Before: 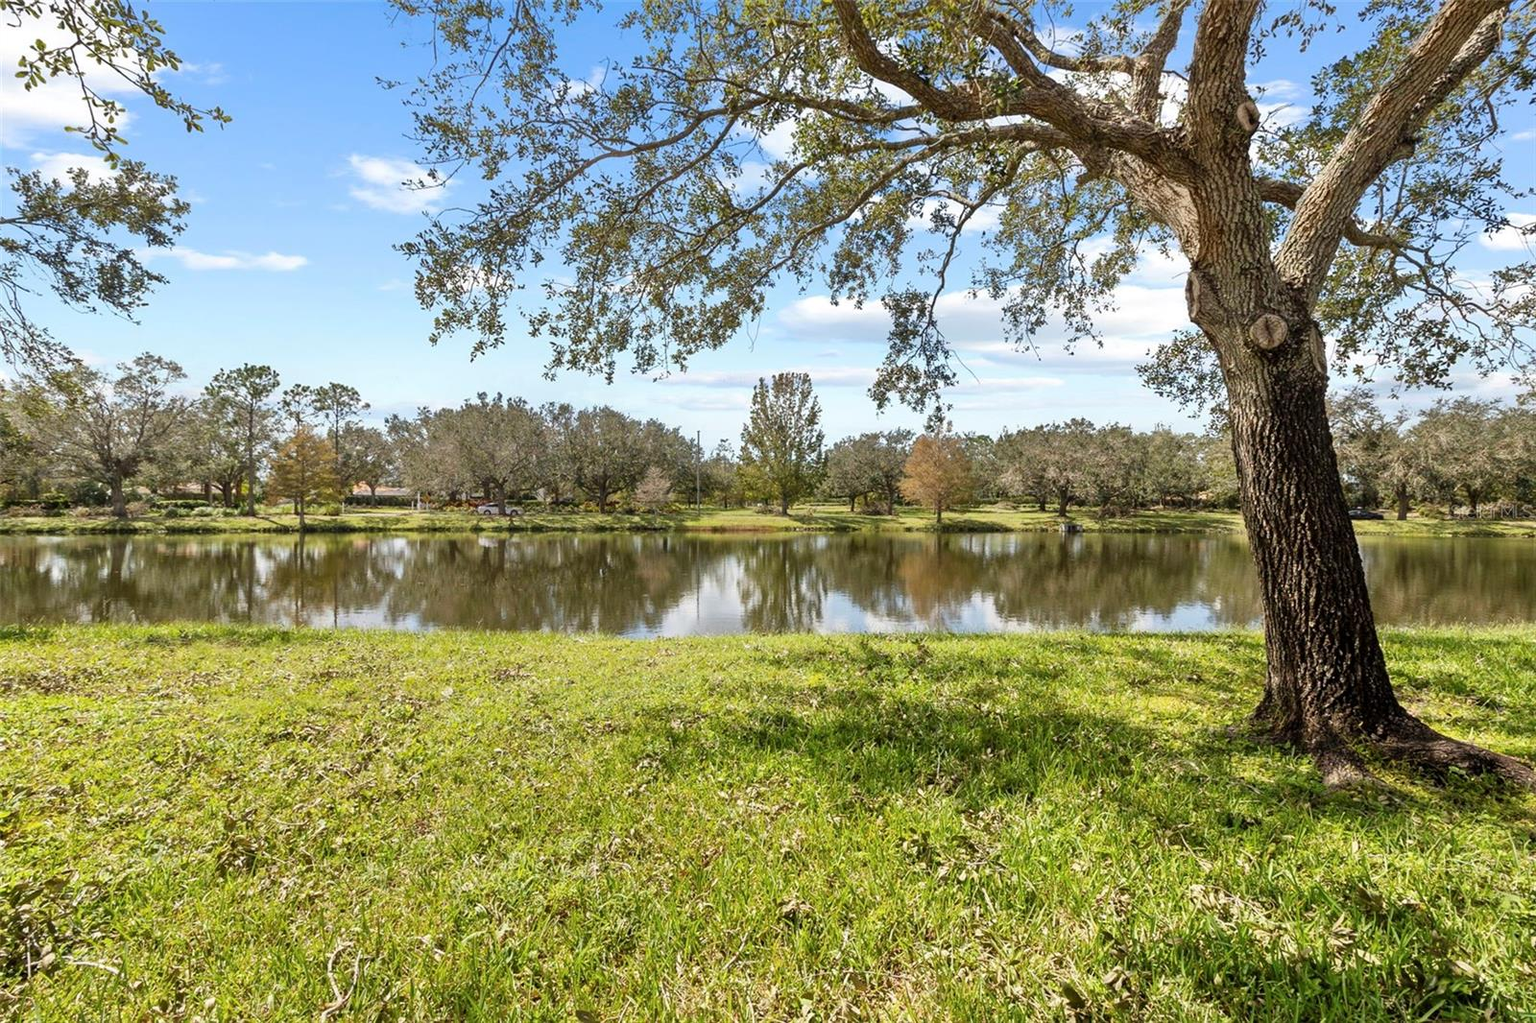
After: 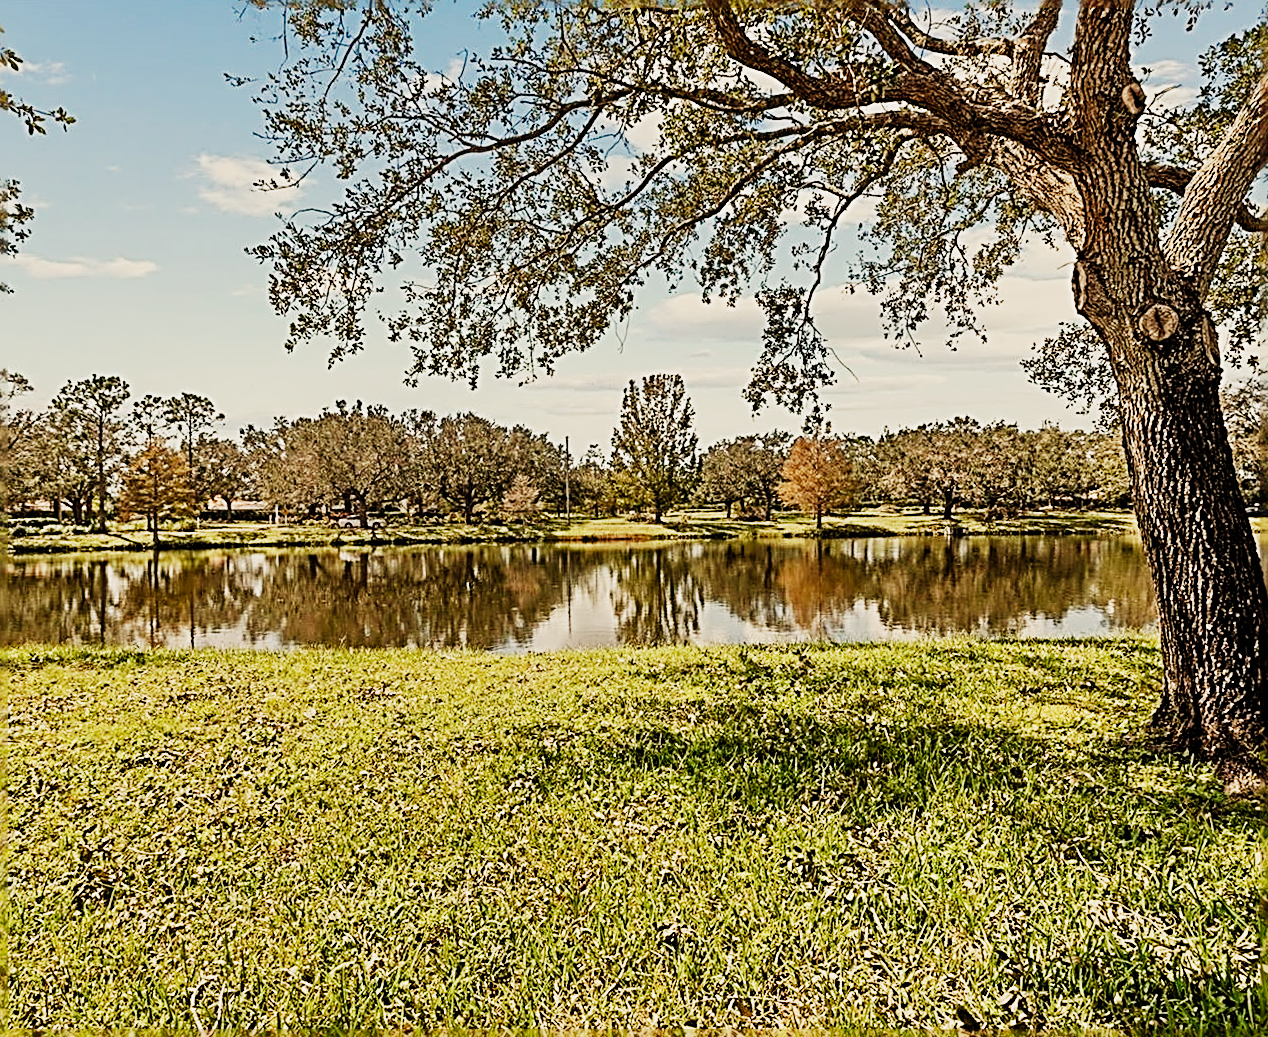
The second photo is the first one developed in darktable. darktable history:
tone equalizer: on, module defaults
crop and rotate: left 9.597%, right 10.195%
rotate and perspective: rotation -1°, crop left 0.011, crop right 0.989, crop top 0.025, crop bottom 0.975
sharpen: radius 3.158, amount 1.731
white balance: red 1.138, green 0.996, blue 0.812
shadows and highlights: shadows 25, highlights -25
sigmoid: contrast 1.8, skew -0.2, preserve hue 0%, red attenuation 0.1, red rotation 0.035, green attenuation 0.1, green rotation -0.017, blue attenuation 0.15, blue rotation -0.052, base primaries Rec2020
